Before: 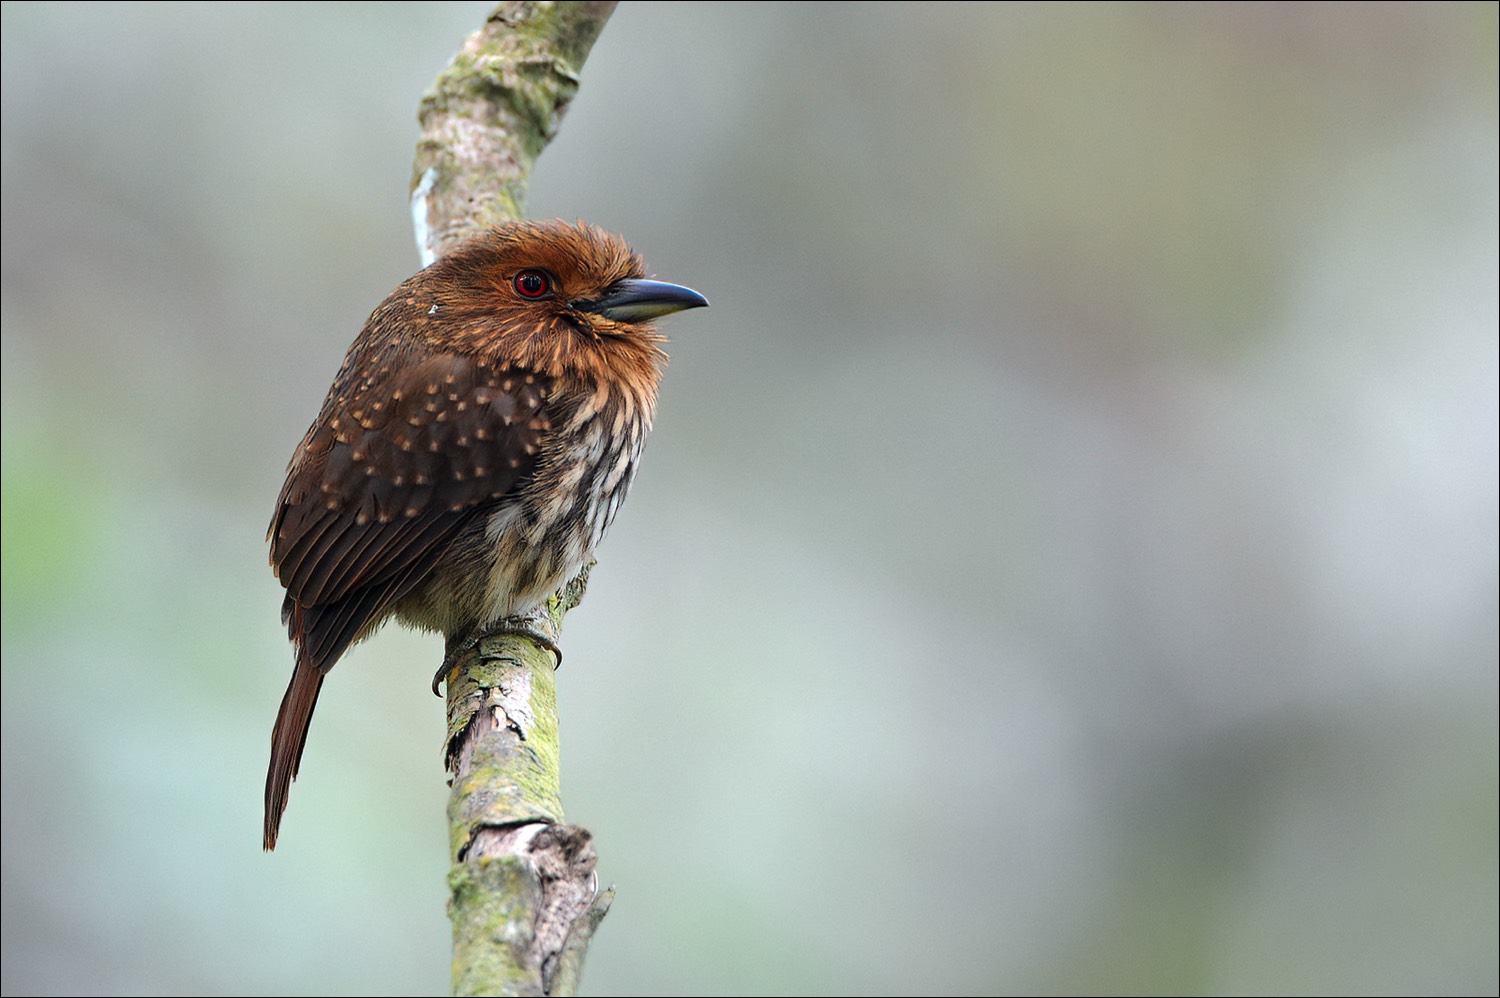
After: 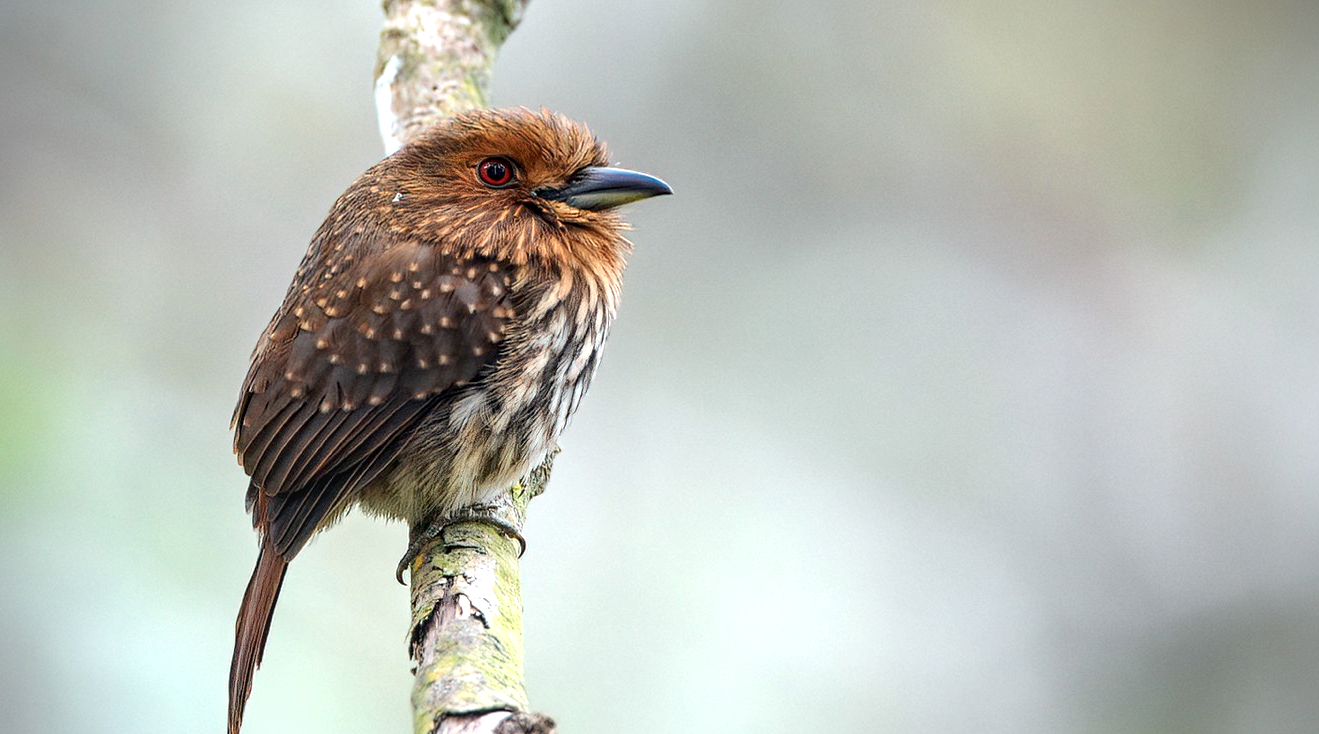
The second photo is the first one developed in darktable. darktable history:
vignetting: brightness -0.629, saturation -0.007, center (-0.028, 0.239)
crop and rotate: left 2.425%, top 11.305%, right 9.6%, bottom 15.08%
local contrast: on, module defaults
color balance rgb: shadows lift › luminance -10%, highlights gain › luminance 10%, saturation formula JzAzBz (2021)
exposure: black level correction 0.001, exposure 0.3 EV, compensate highlight preservation false
